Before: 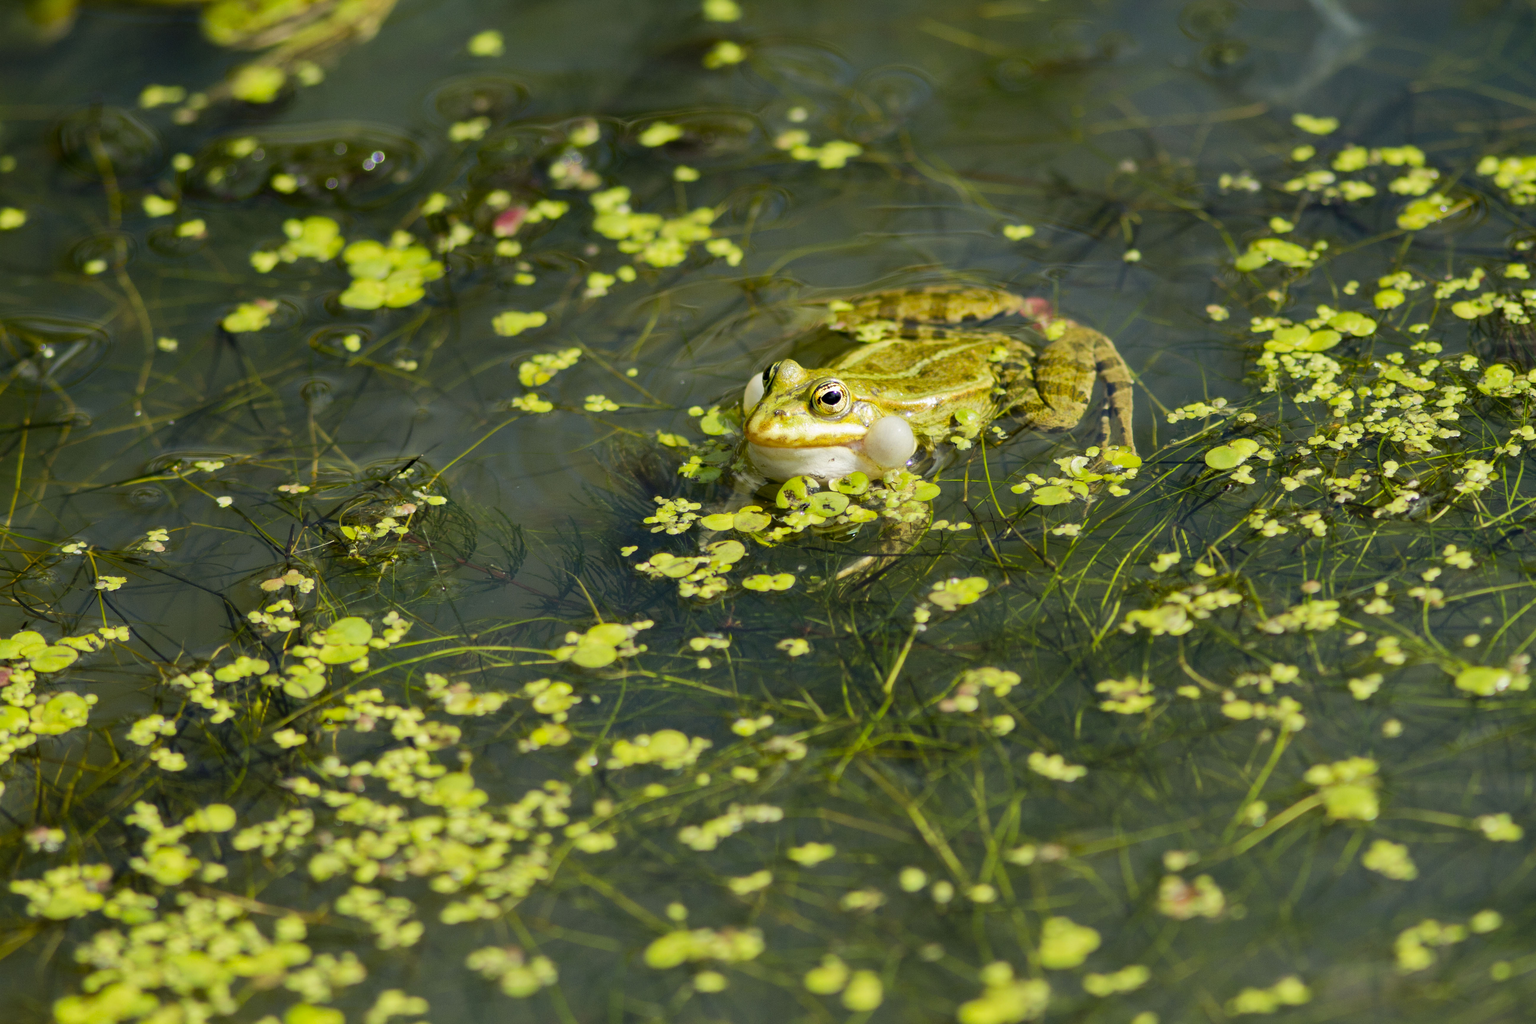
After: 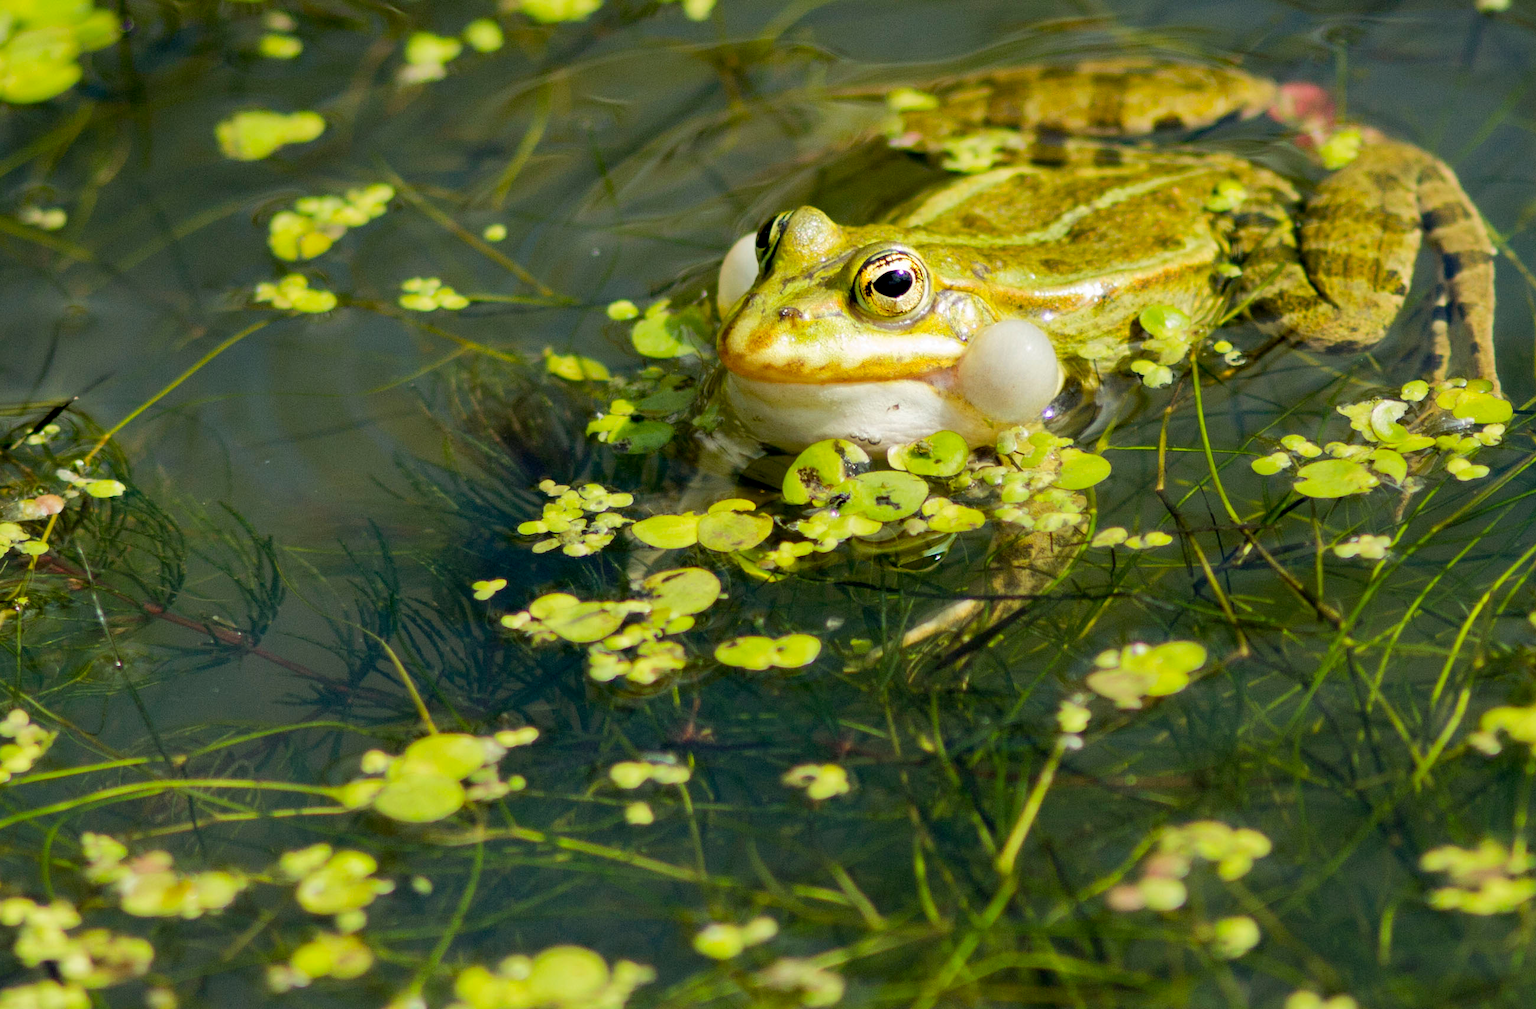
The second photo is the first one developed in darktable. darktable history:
crop: left 25.03%, top 25.006%, right 24.876%, bottom 25.581%
exposure: black level correction 0.004, exposure 0.017 EV, compensate highlight preservation false
